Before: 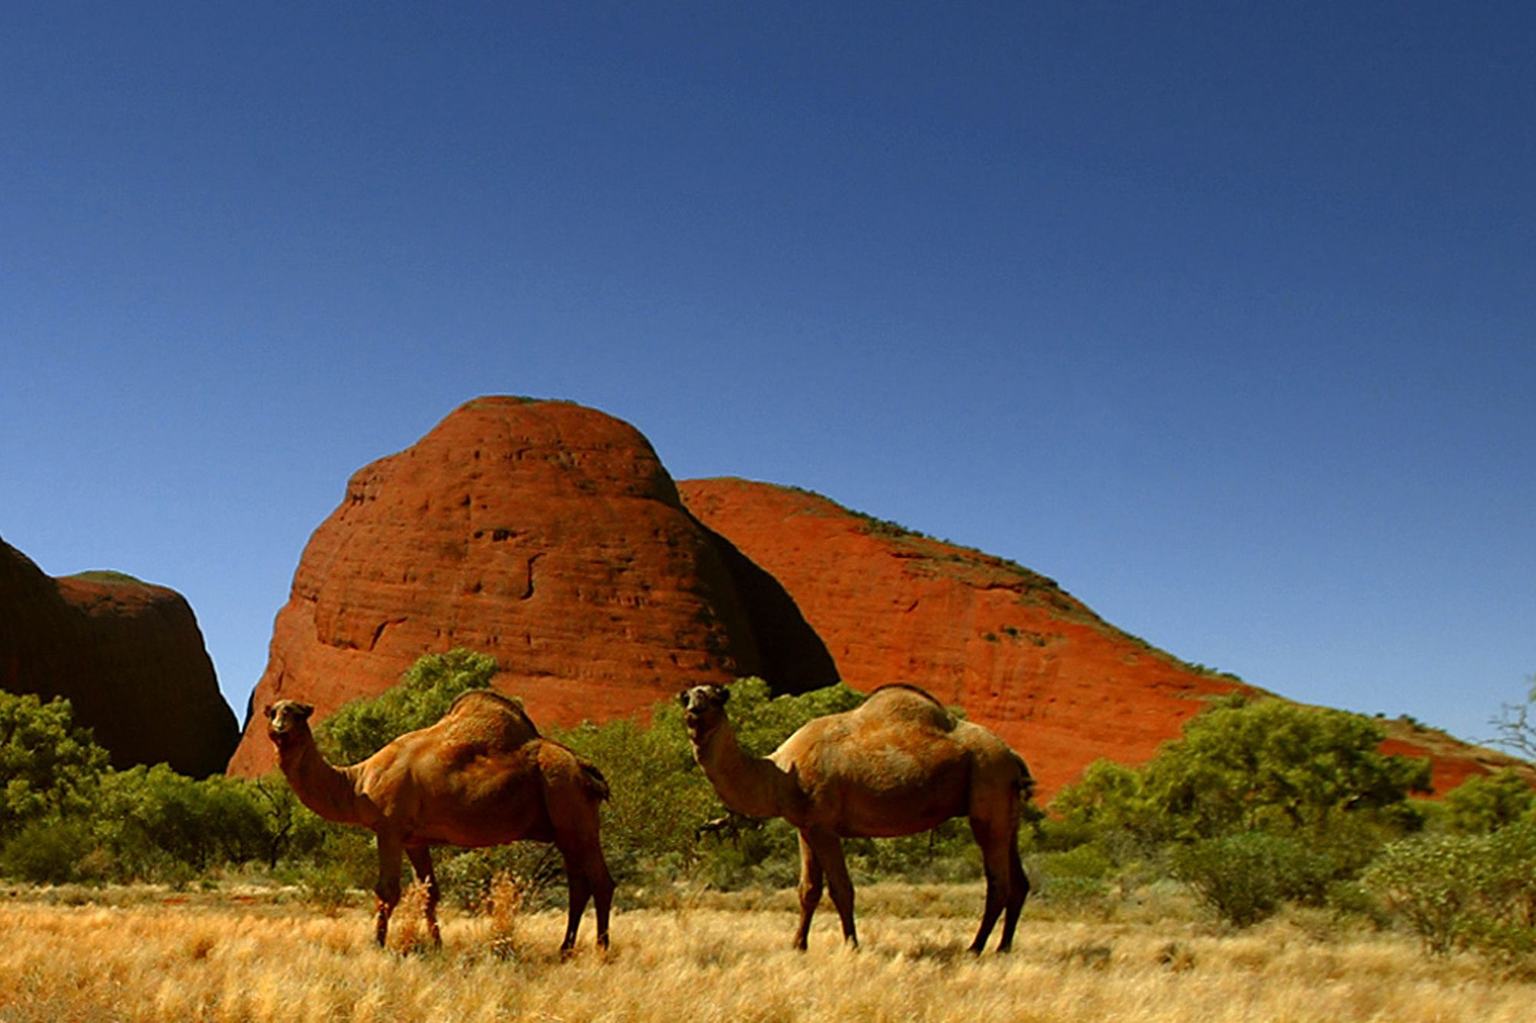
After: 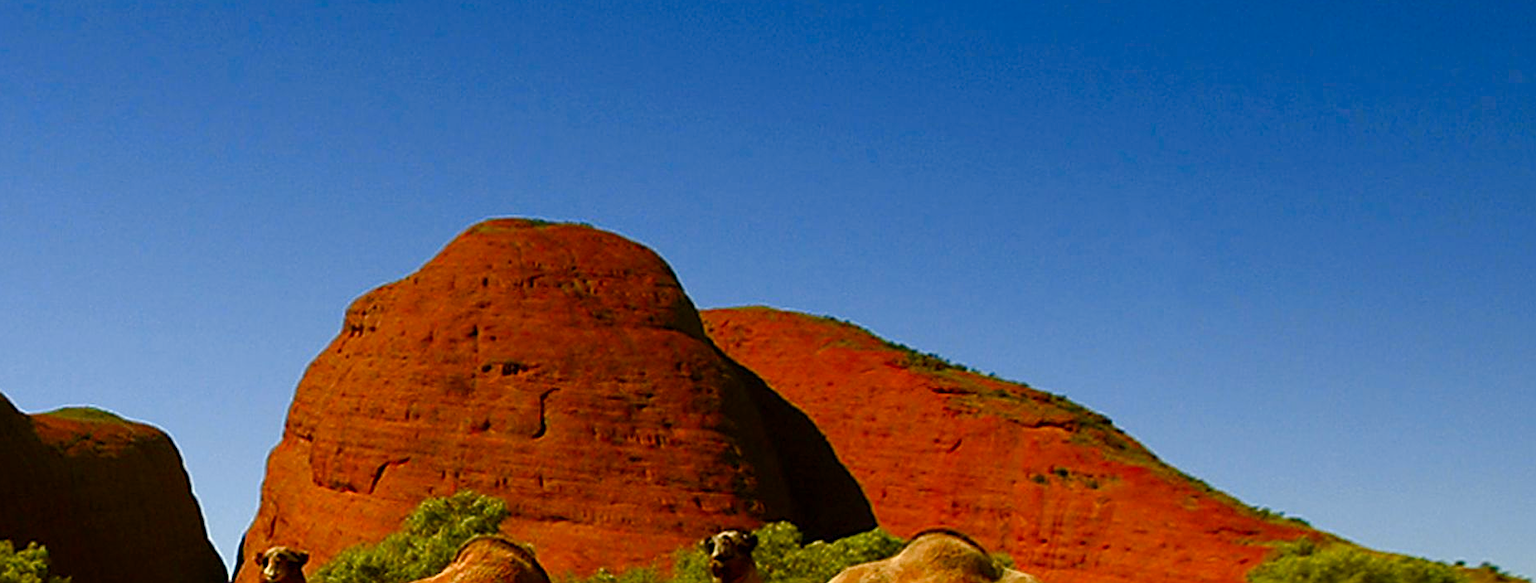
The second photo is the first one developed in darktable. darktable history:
crop: left 1.806%, top 18.931%, right 5.502%, bottom 28.197%
sharpen: amount 0.493
color balance rgb: power › hue 210.71°, highlights gain › chroma 3.067%, highlights gain › hue 72.81°, linear chroma grading › global chroma 9.75%, perceptual saturation grading › global saturation 20%, perceptual saturation grading › highlights -50.379%, perceptual saturation grading › shadows 30.141%
contrast brightness saturation: contrast 0.036, saturation 0.162
